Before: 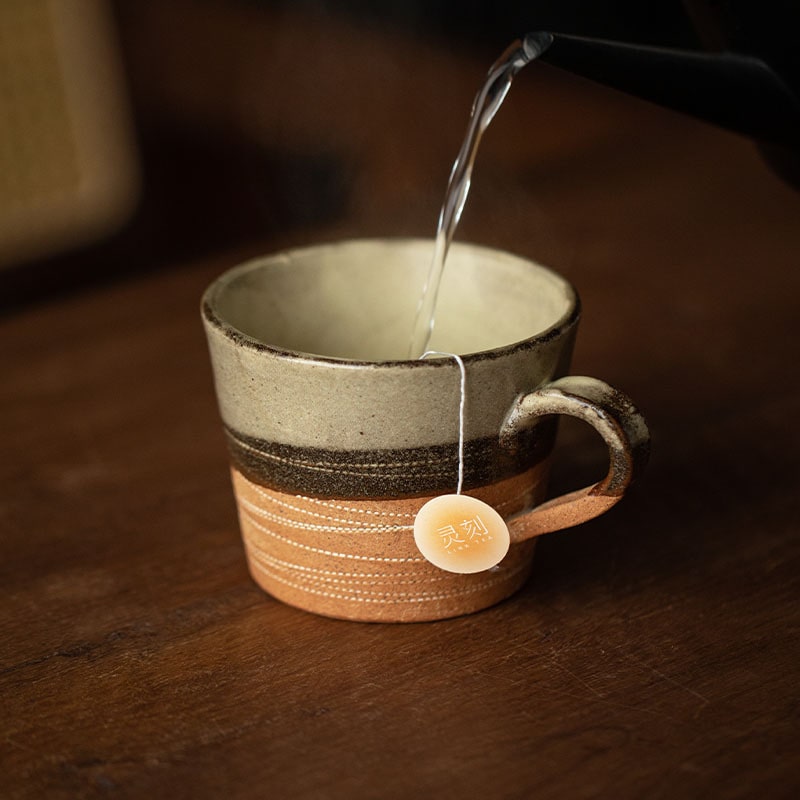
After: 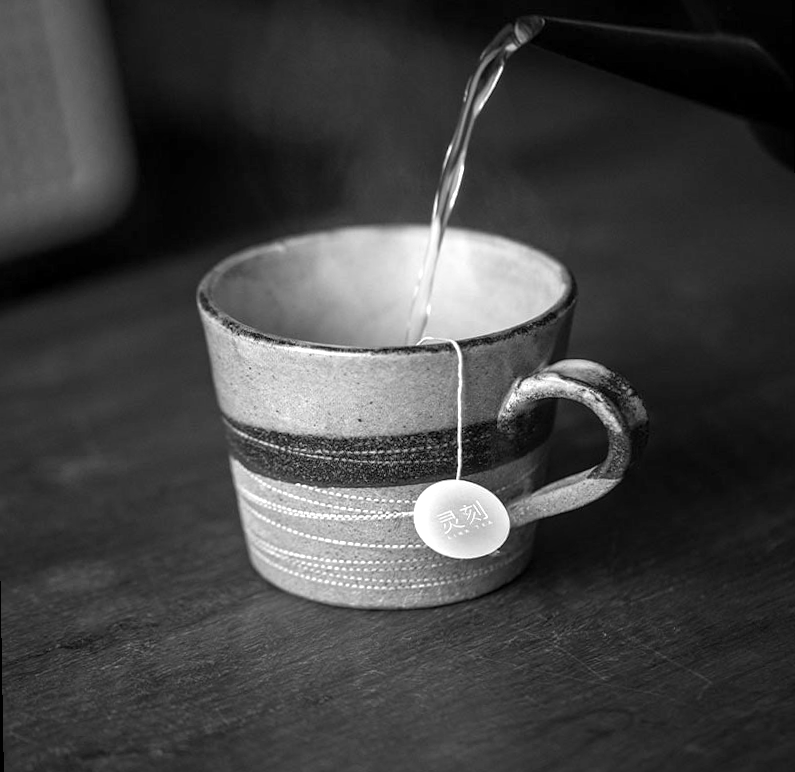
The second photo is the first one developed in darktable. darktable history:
exposure: black level correction 0, exposure 0.7 EV, compensate exposure bias true, compensate highlight preservation false
color calibration: output gray [0.267, 0.423, 0.267, 0], illuminant same as pipeline (D50), adaptation none (bypass)
rotate and perspective: rotation -1°, crop left 0.011, crop right 0.989, crop top 0.025, crop bottom 0.975
local contrast: on, module defaults
